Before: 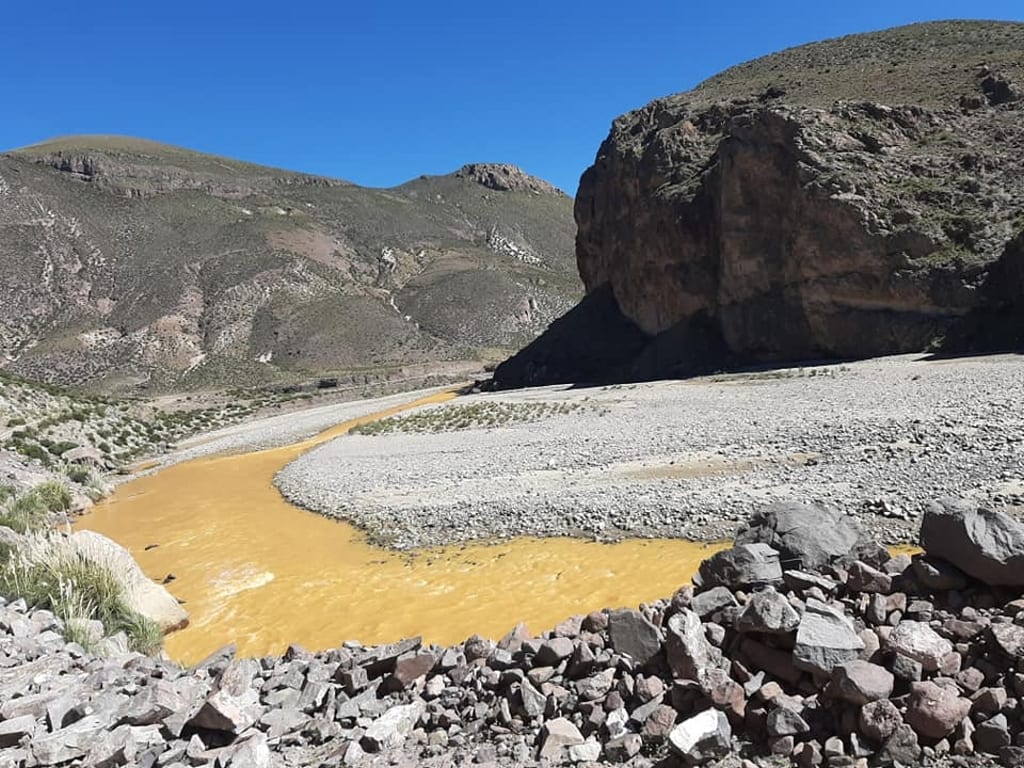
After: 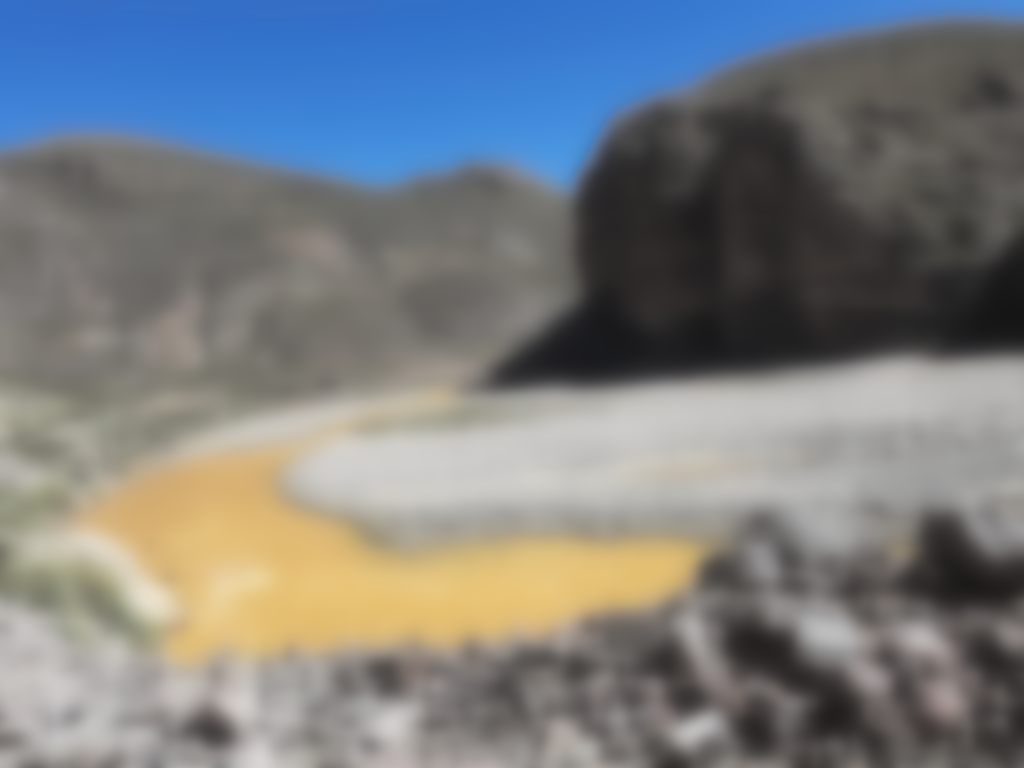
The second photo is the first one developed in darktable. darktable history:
lowpass: on, module defaults
split-toning: shadows › hue 36°, shadows › saturation 0.05, highlights › hue 10.8°, highlights › saturation 0.15, compress 40%
